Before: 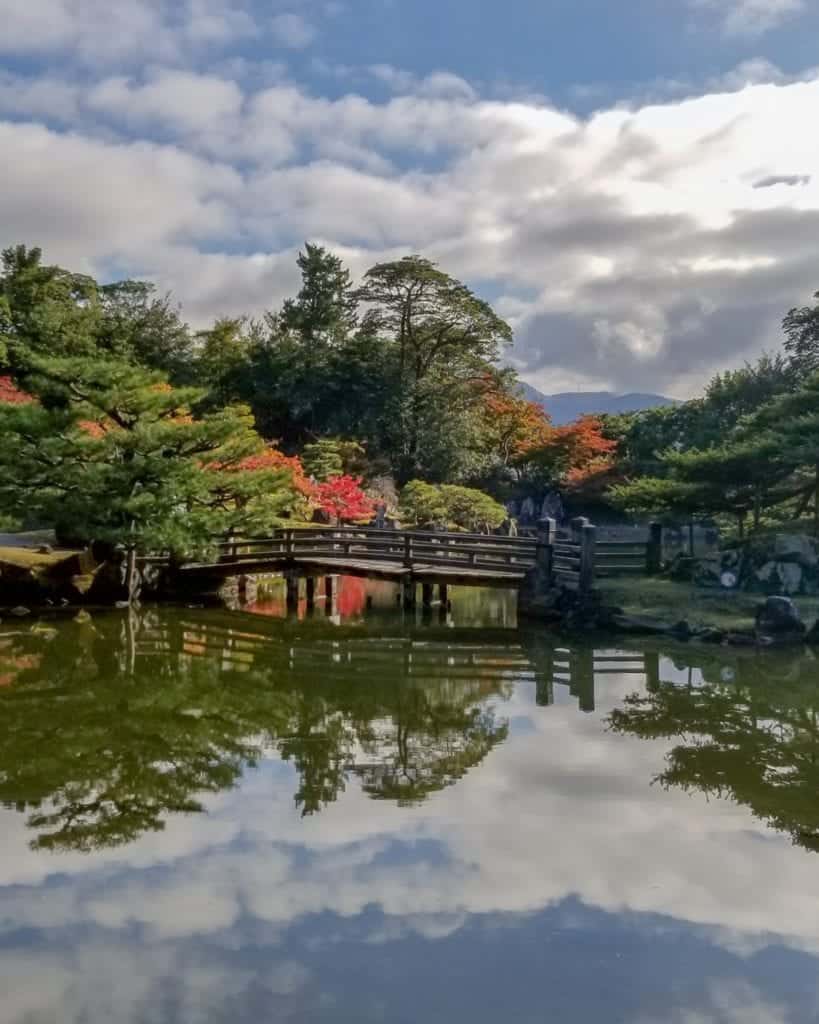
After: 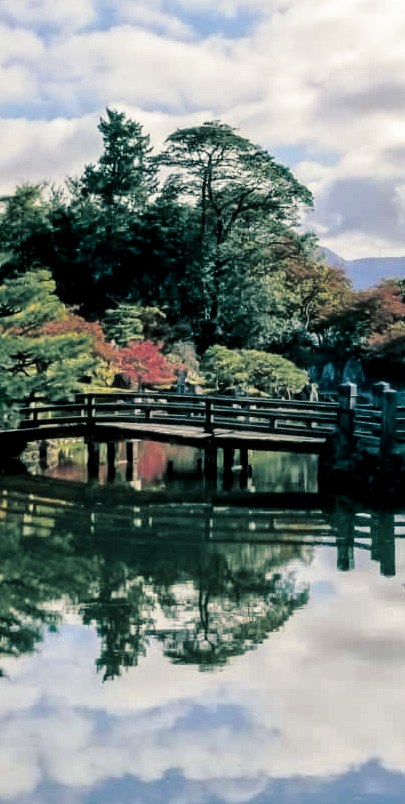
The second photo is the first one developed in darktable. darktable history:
exposure: black level correction 0.012, compensate highlight preservation false
rotate and perspective: crop left 0, crop top 0
color zones: curves: ch0 [(0.11, 0.396) (0.195, 0.36) (0.25, 0.5) (0.303, 0.412) (0.357, 0.544) (0.75, 0.5) (0.967, 0.328)]; ch1 [(0, 0.468) (0.112, 0.512) (0.202, 0.6) (0.25, 0.5) (0.307, 0.352) (0.357, 0.544) (0.75, 0.5) (0.963, 0.524)]
crop and rotate: angle 0.02°, left 24.353%, top 13.219%, right 26.156%, bottom 8.224%
base curve: curves: ch0 [(0, 0) (0.028, 0.03) (0.121, 0.232) (0.46, 0.748) (0.859, 0.968) (1, 1)], preserve colors none
split-toning: shadows › hue 186.43°, highlights › hue 49.29°, compress 30.29%
